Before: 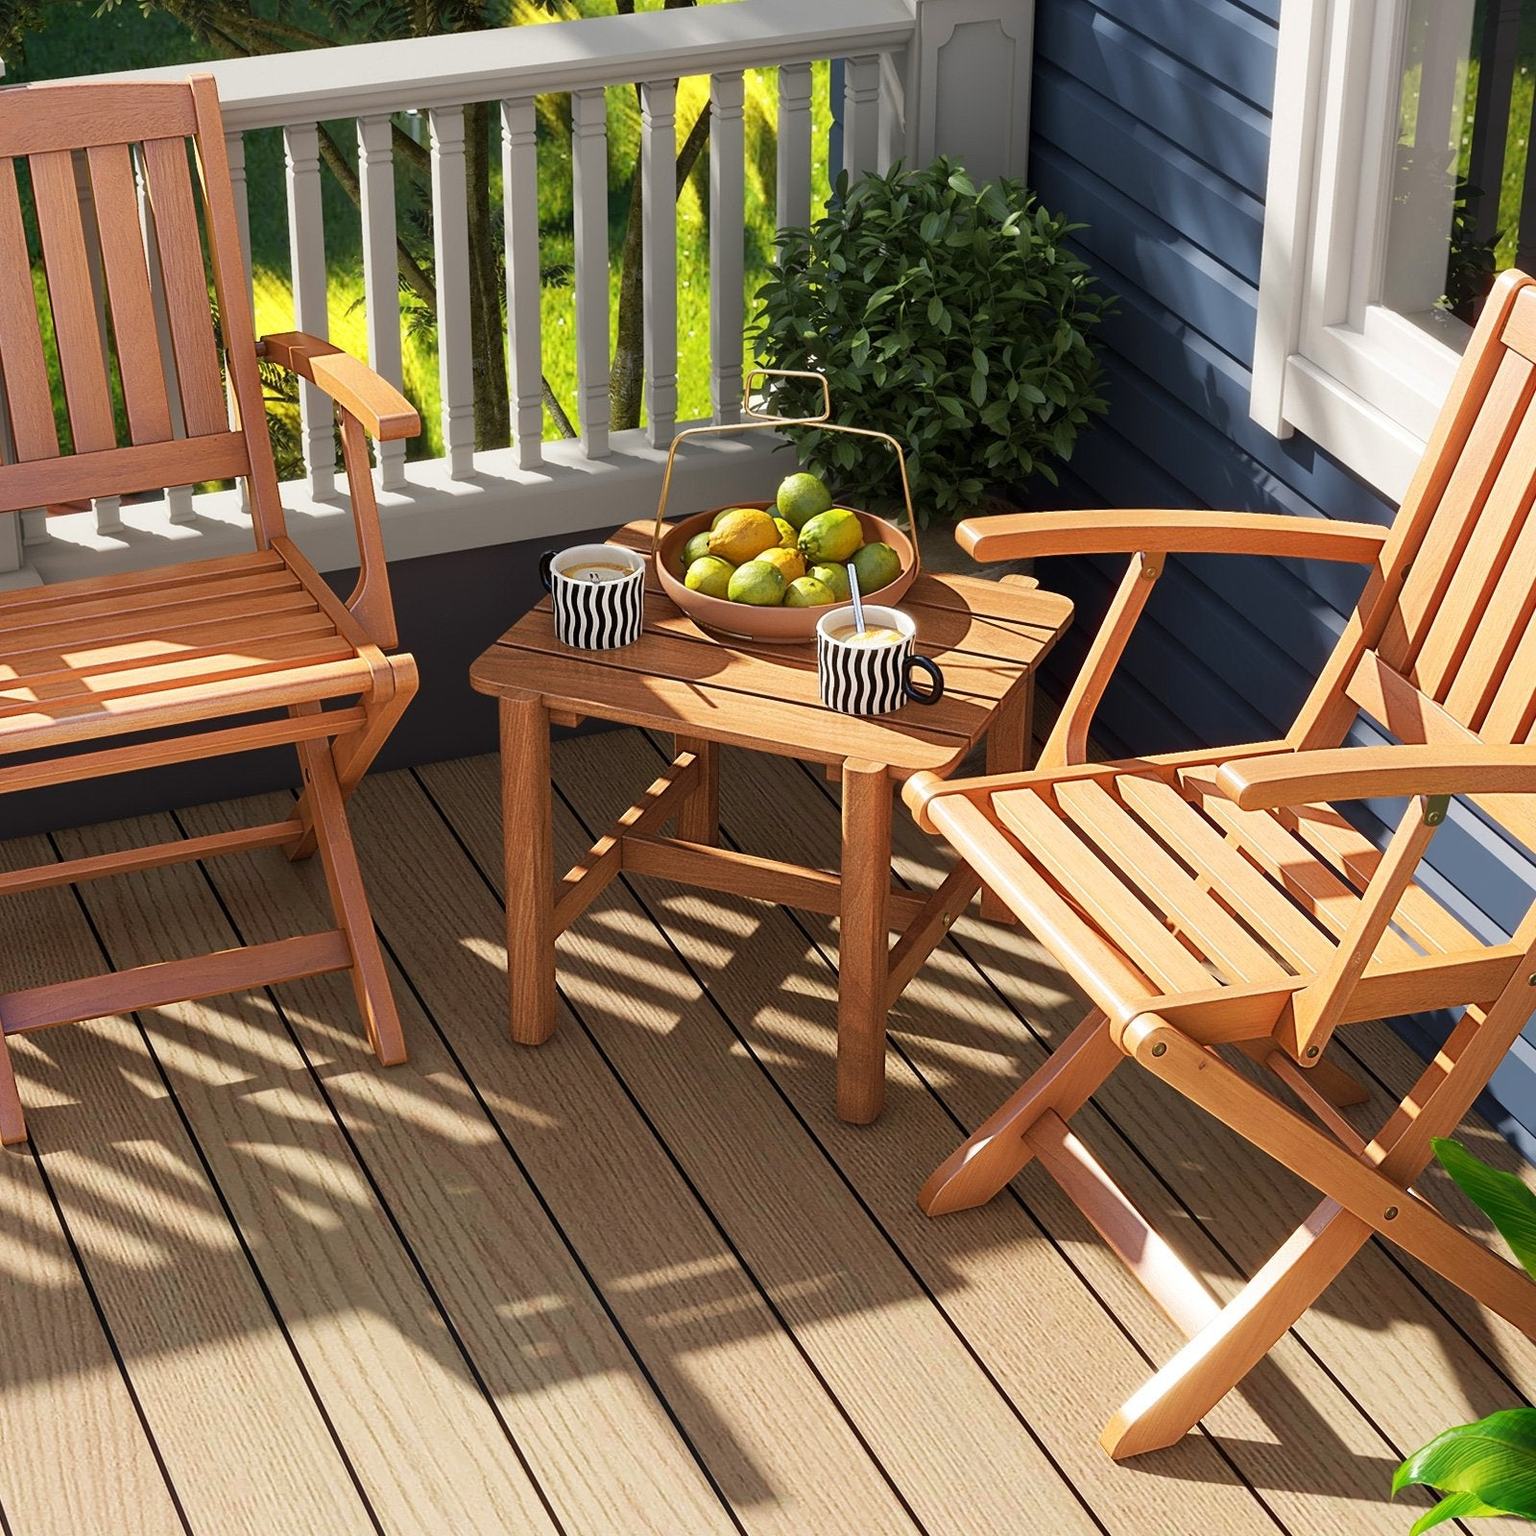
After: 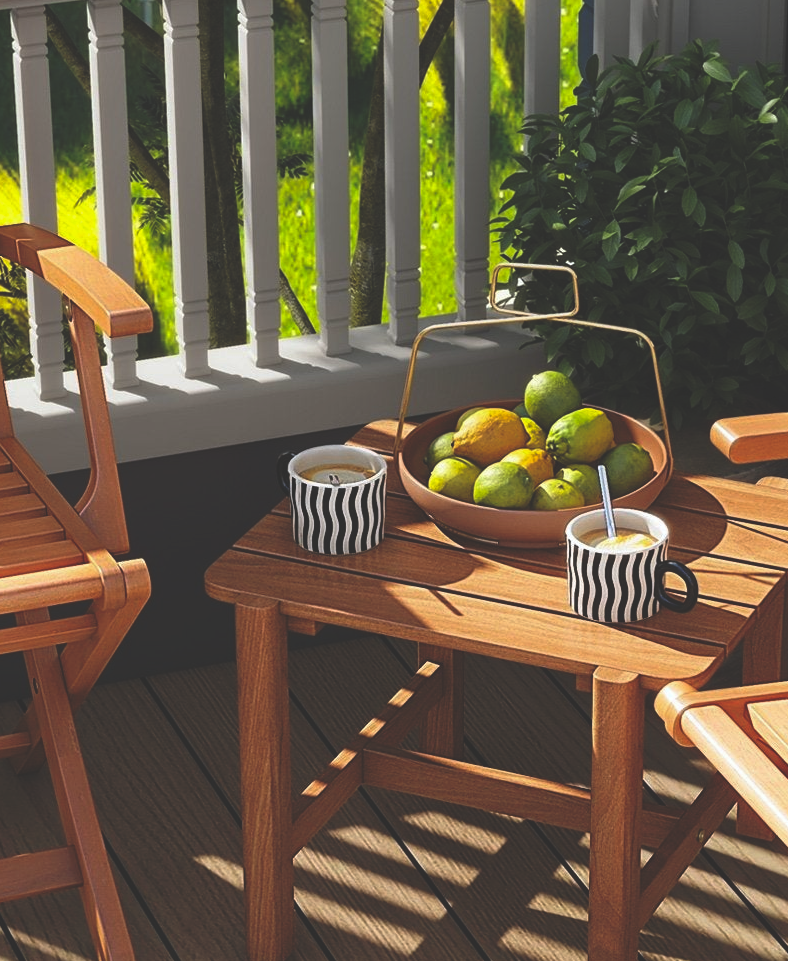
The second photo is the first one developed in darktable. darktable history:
crop: left 17.835%, top 7.675%, right 32.881%, bottom 32.213%
white balance: red 0.988, blue 1.017
vibrance: on, module defaults
rgb curve: curves: ch0 [(0, 0.186) (0.314, 0.284) (0.775, 0.708) (1, 1)], compensate middle gray true, preserve colors none
